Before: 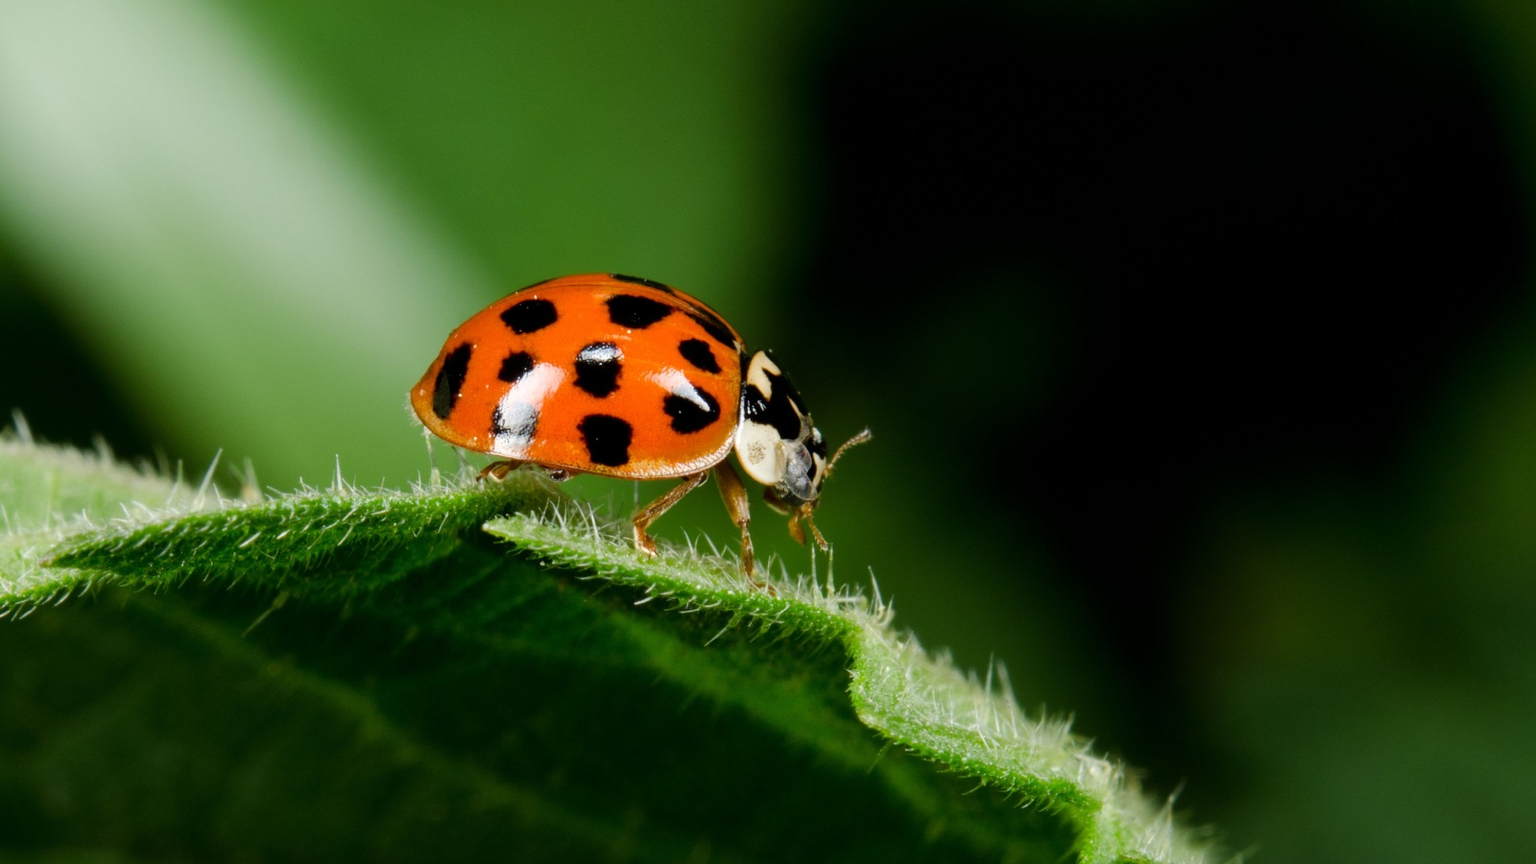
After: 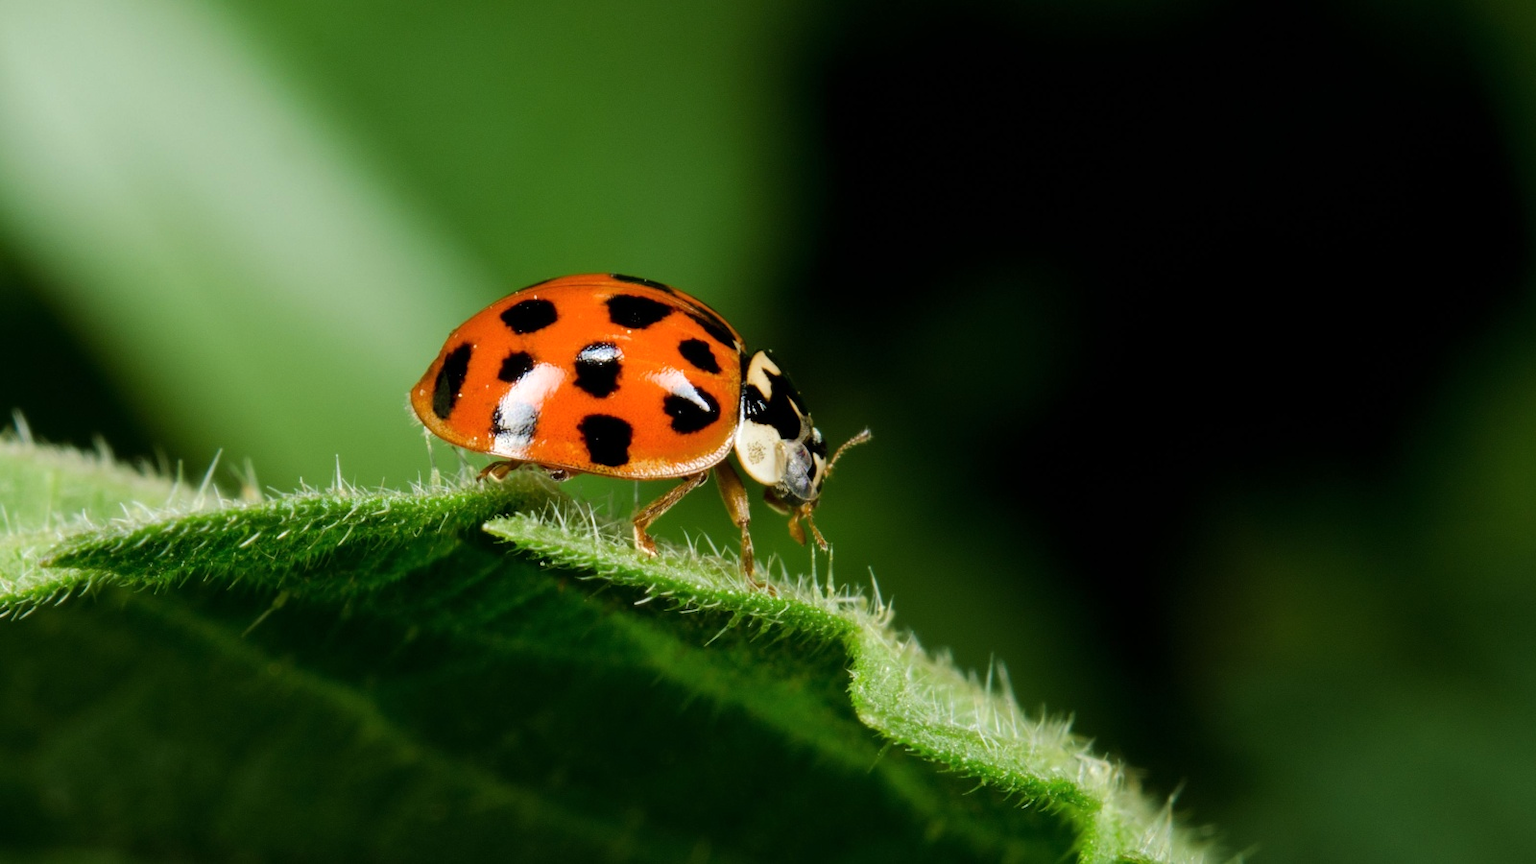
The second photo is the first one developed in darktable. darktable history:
velvia: on, module defaults
shadows and highlights: shadows 12.61, white point adjustment 1.21, soften with gaussian
